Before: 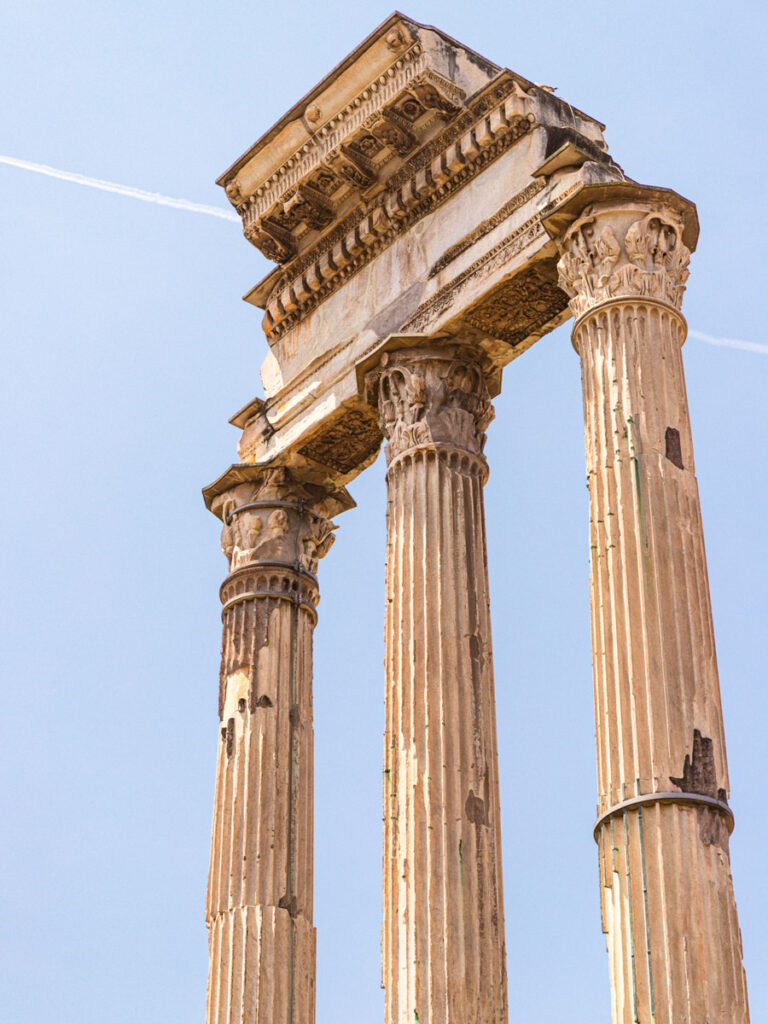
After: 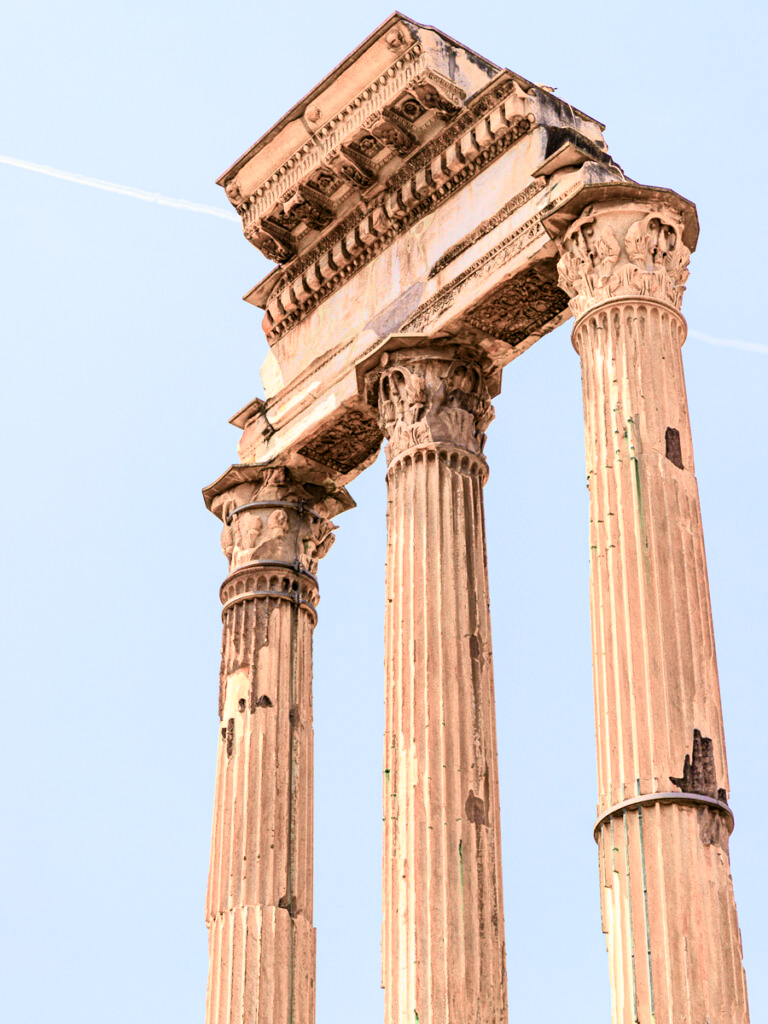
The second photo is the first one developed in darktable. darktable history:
levels: mode automatic, black 0.045%, levels [0, 0.394, 0.787]
tone curve: curves: ch0 [(0, 0.023) (0.113, 0.081) (0.204, 0.197) (0.498, 0.608) (0.709, 0.819) (0.984, 0.961)]; ch1 [(0, 0) (0.172, 0.123) (0.317, 0.272) (0.414, 0.382) (0.476, 0.479) (0.505, 0.501) (0.528, 0.54) (0.618, 0.647) (0.709, 0.764) (1, 1)]; ch2 [(0, 0) (0.411, 0.424) (0.492, 0.502) (0.521, 0.521) (0.55, 0.576) (0.686, 0.638) (1, 1)], color space Lab, independent channels, preserve colors none
